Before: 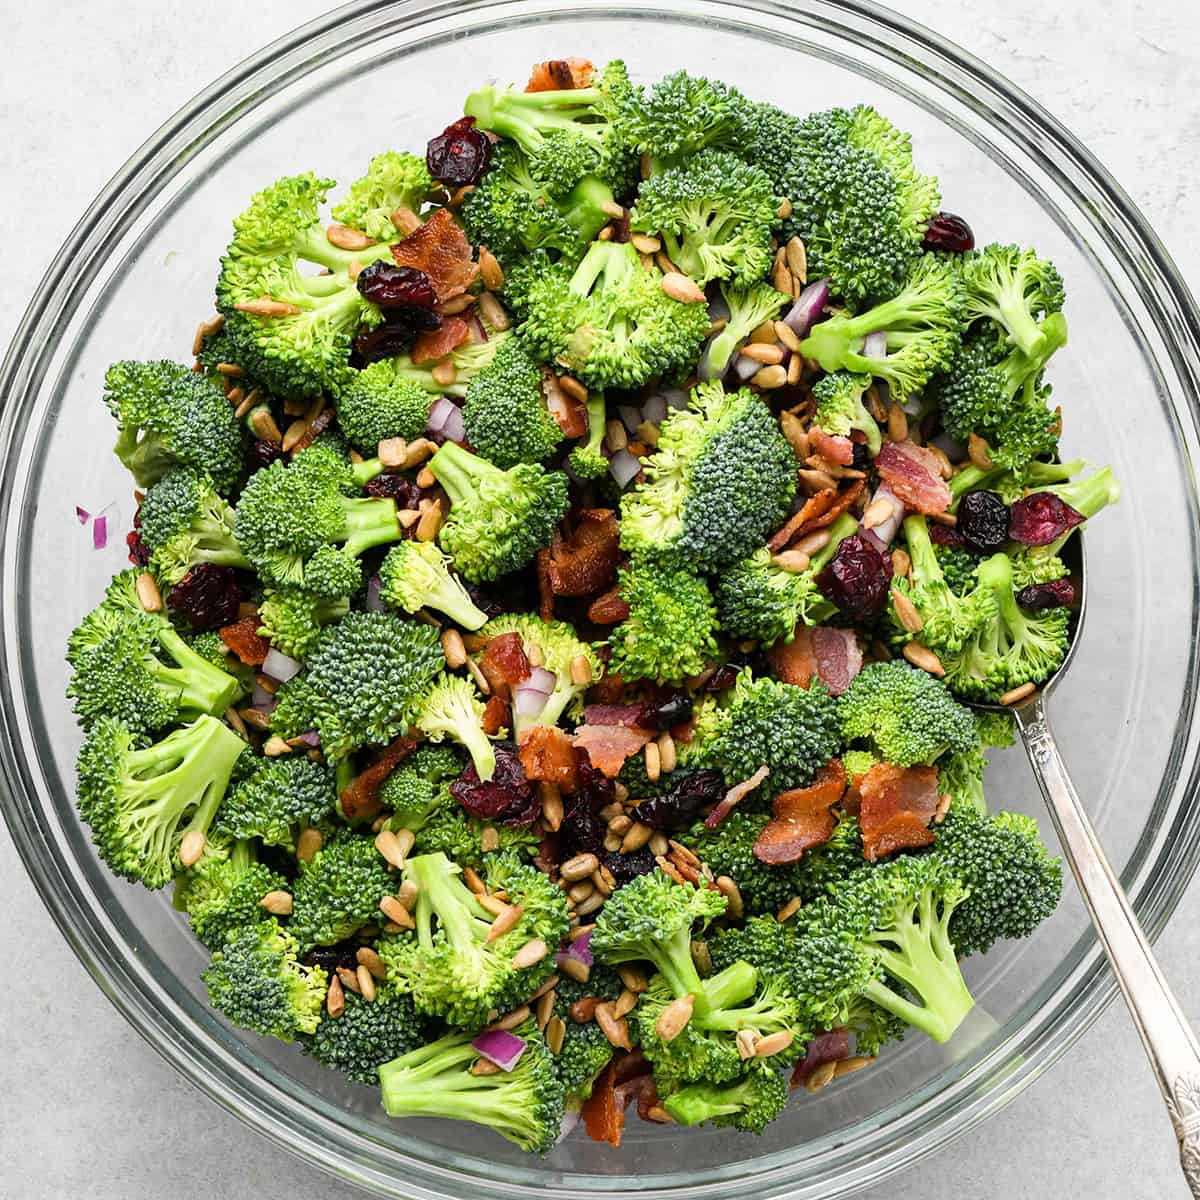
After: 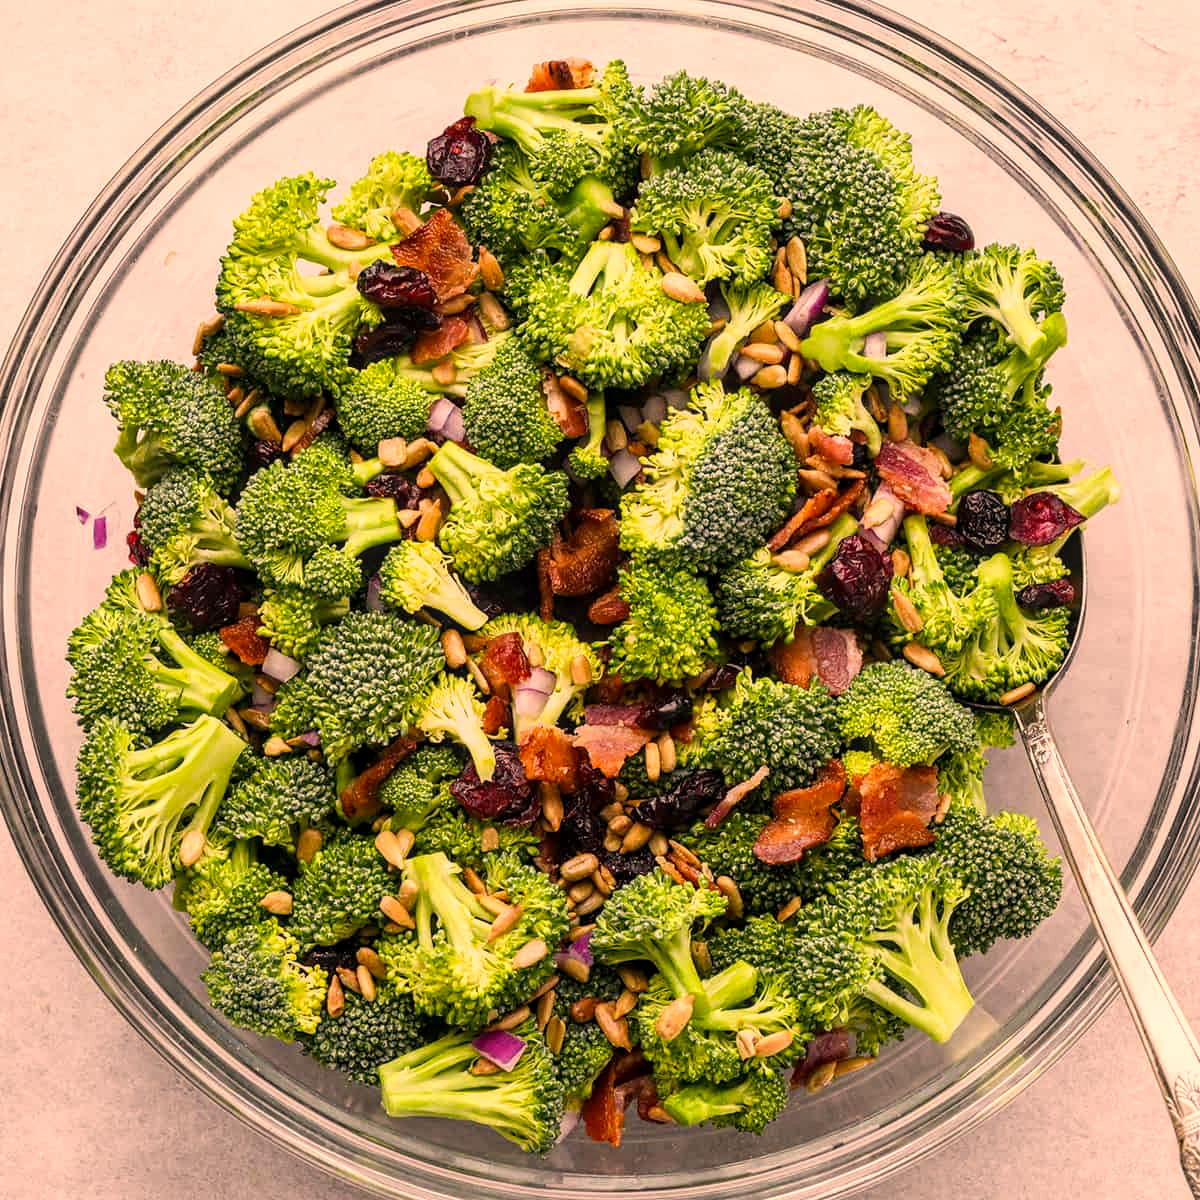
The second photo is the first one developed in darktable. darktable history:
color correction: highlights a* 21.88, highlights b* 22.25
local contrast: on, module defaults
